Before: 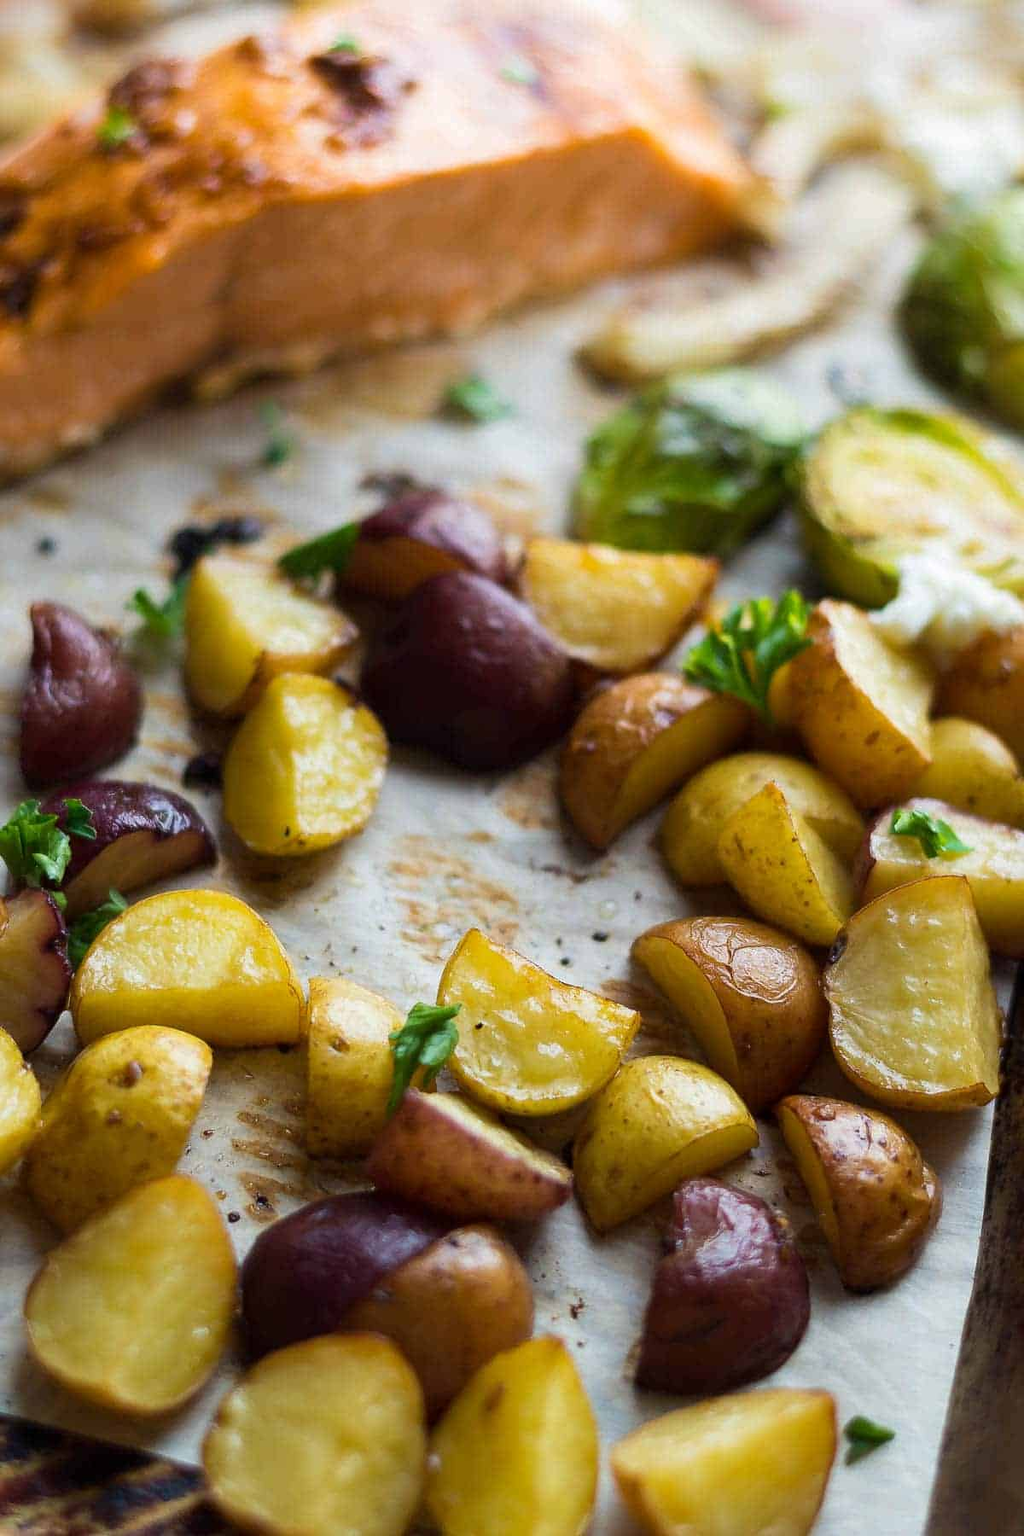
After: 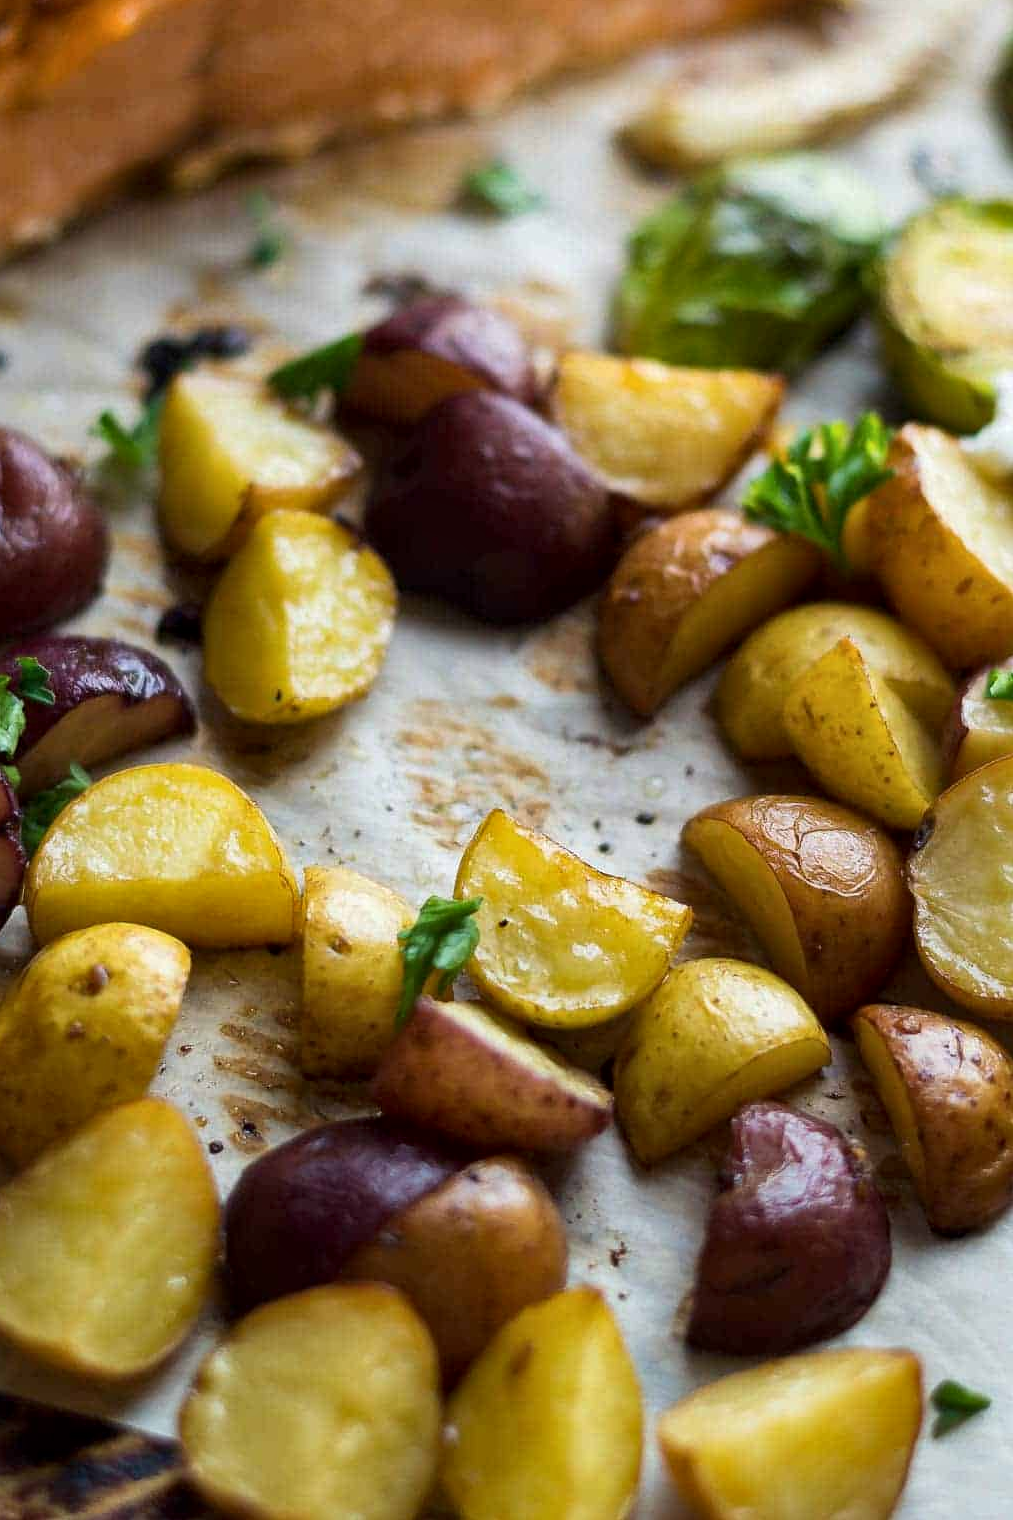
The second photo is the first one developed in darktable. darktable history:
local contrast: mode bilateral grid, contrast 20, coarseness 50, detail 132%, midtone range 0.2
crop and rotate: left 4.842%, top 15.51%, right 10.668%
